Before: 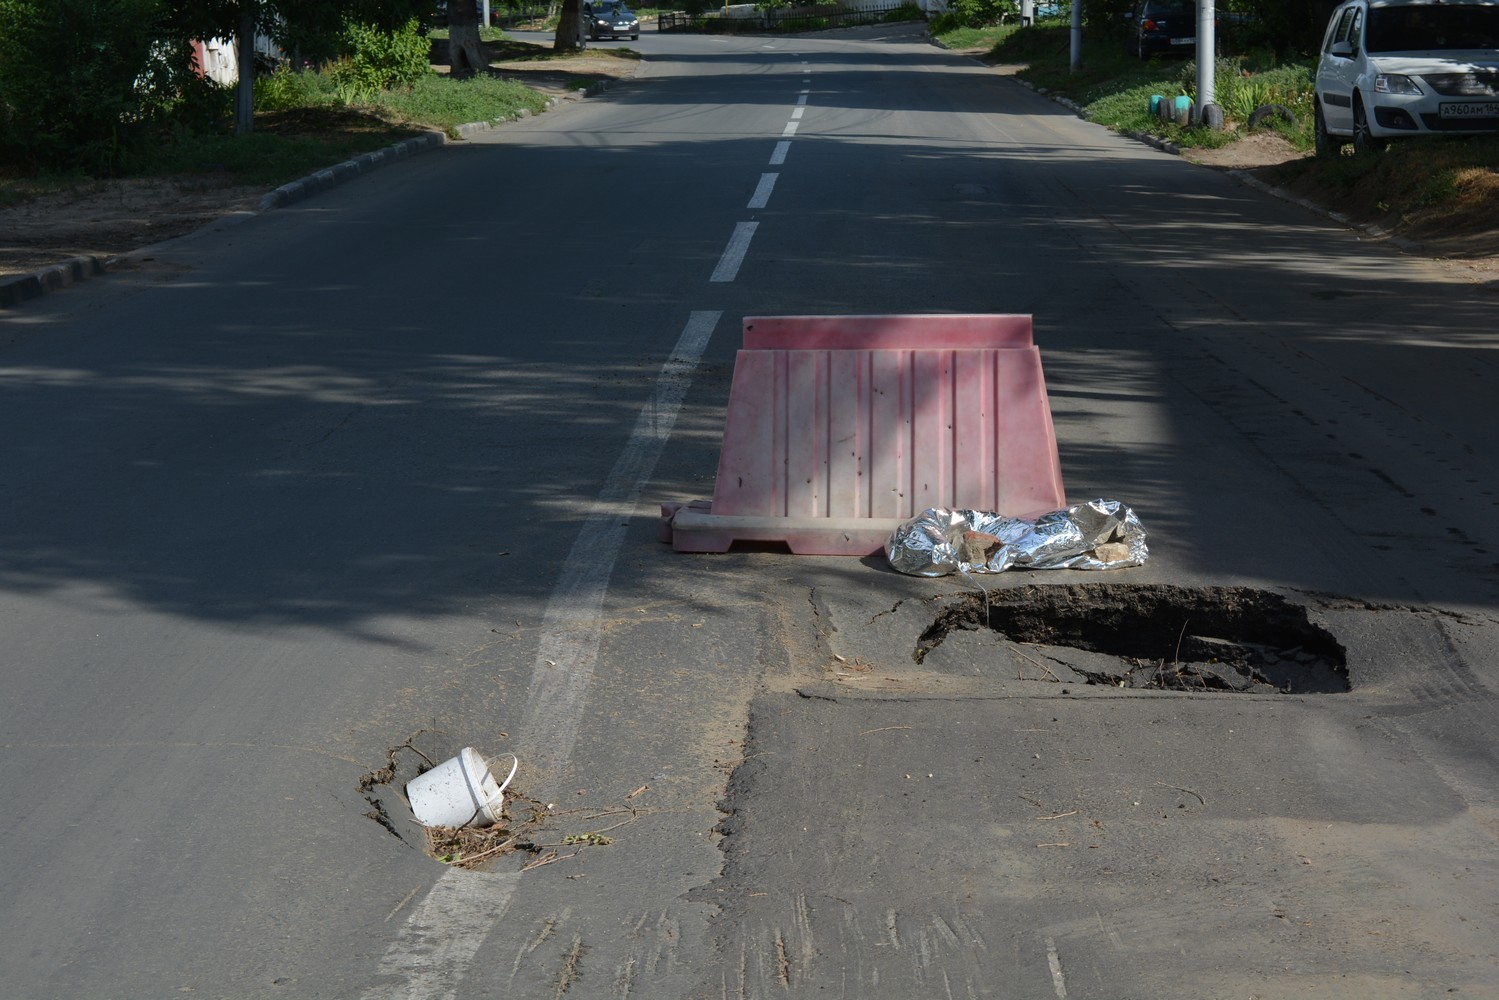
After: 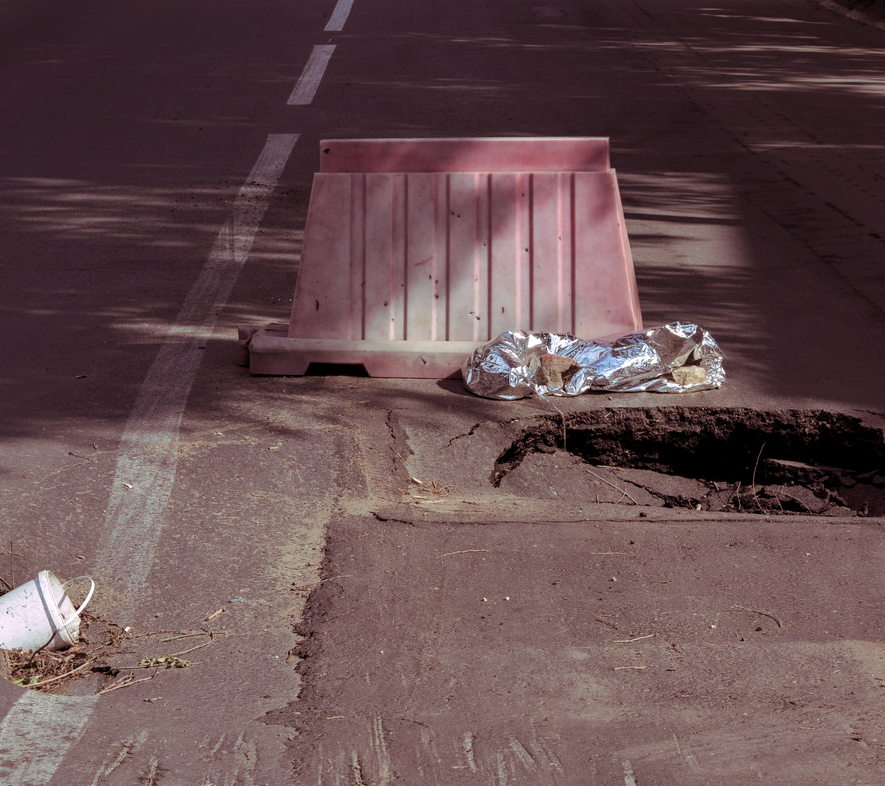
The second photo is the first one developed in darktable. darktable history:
local contrast: highlights 25%, detail 130%
crop and rotate: left 28.256%, top 17.734%, right 12.656%, bottom 3.573%
split-toning: highlights › hue 298.8°, highlights › saturation 0.73, compress 41.76%
